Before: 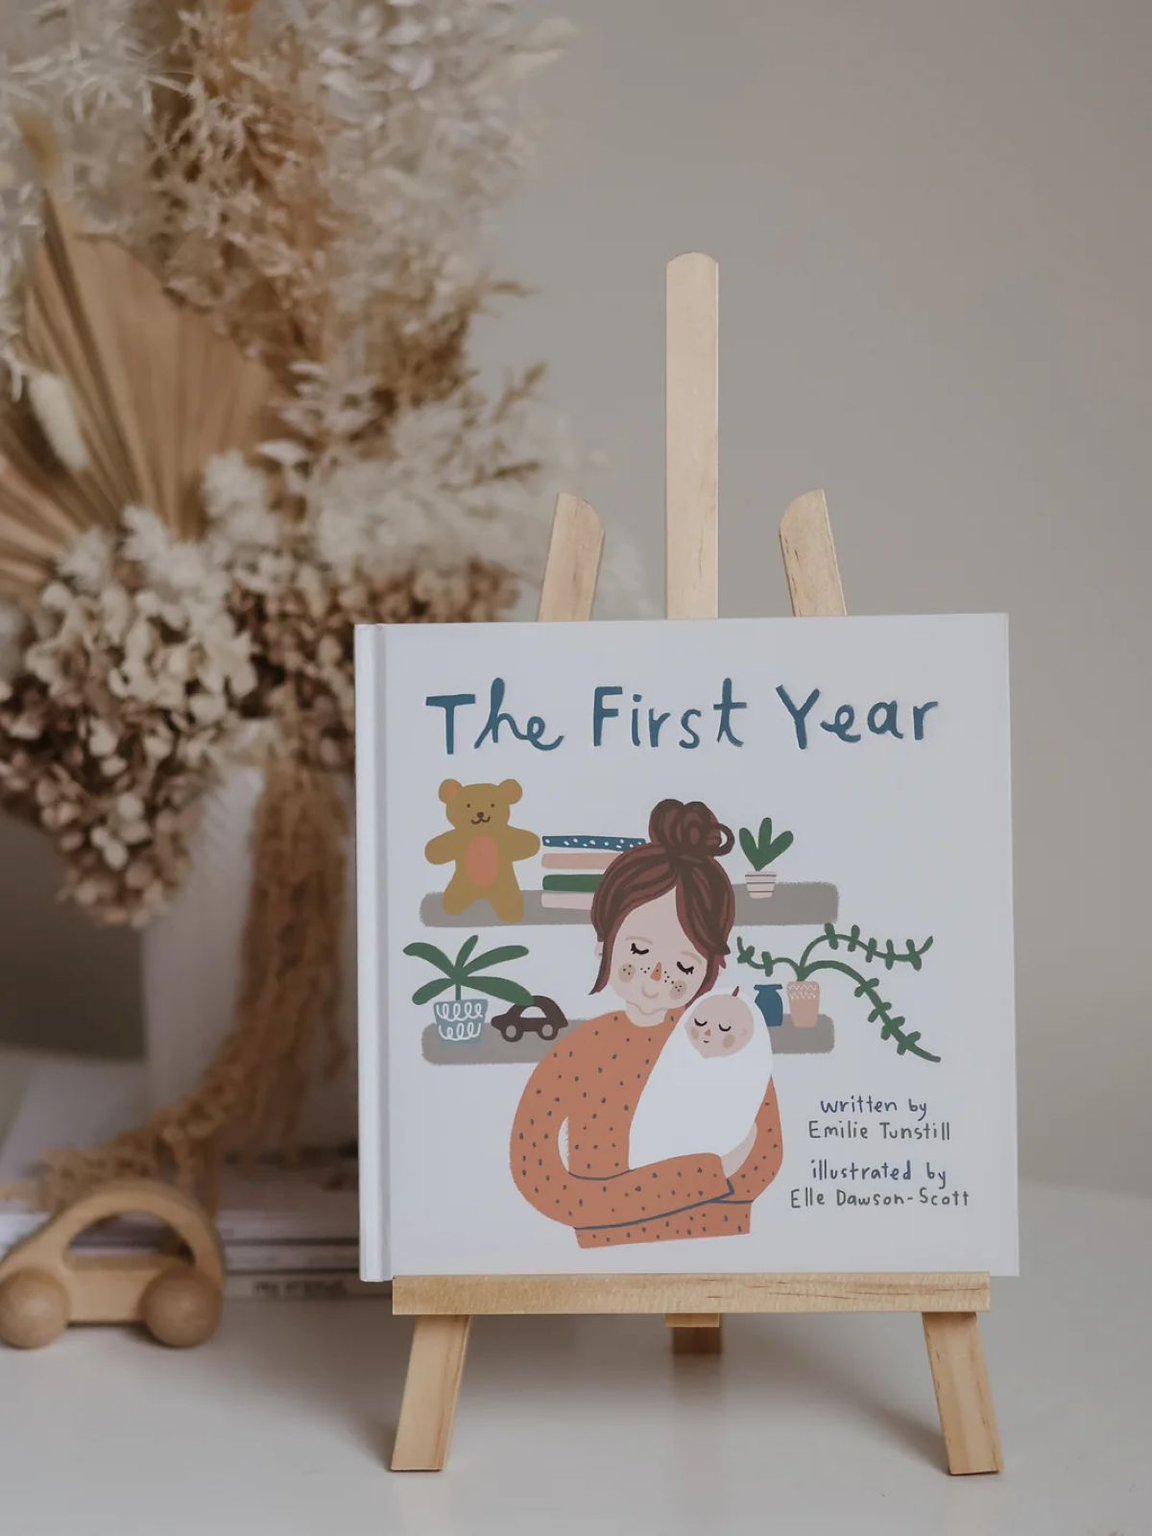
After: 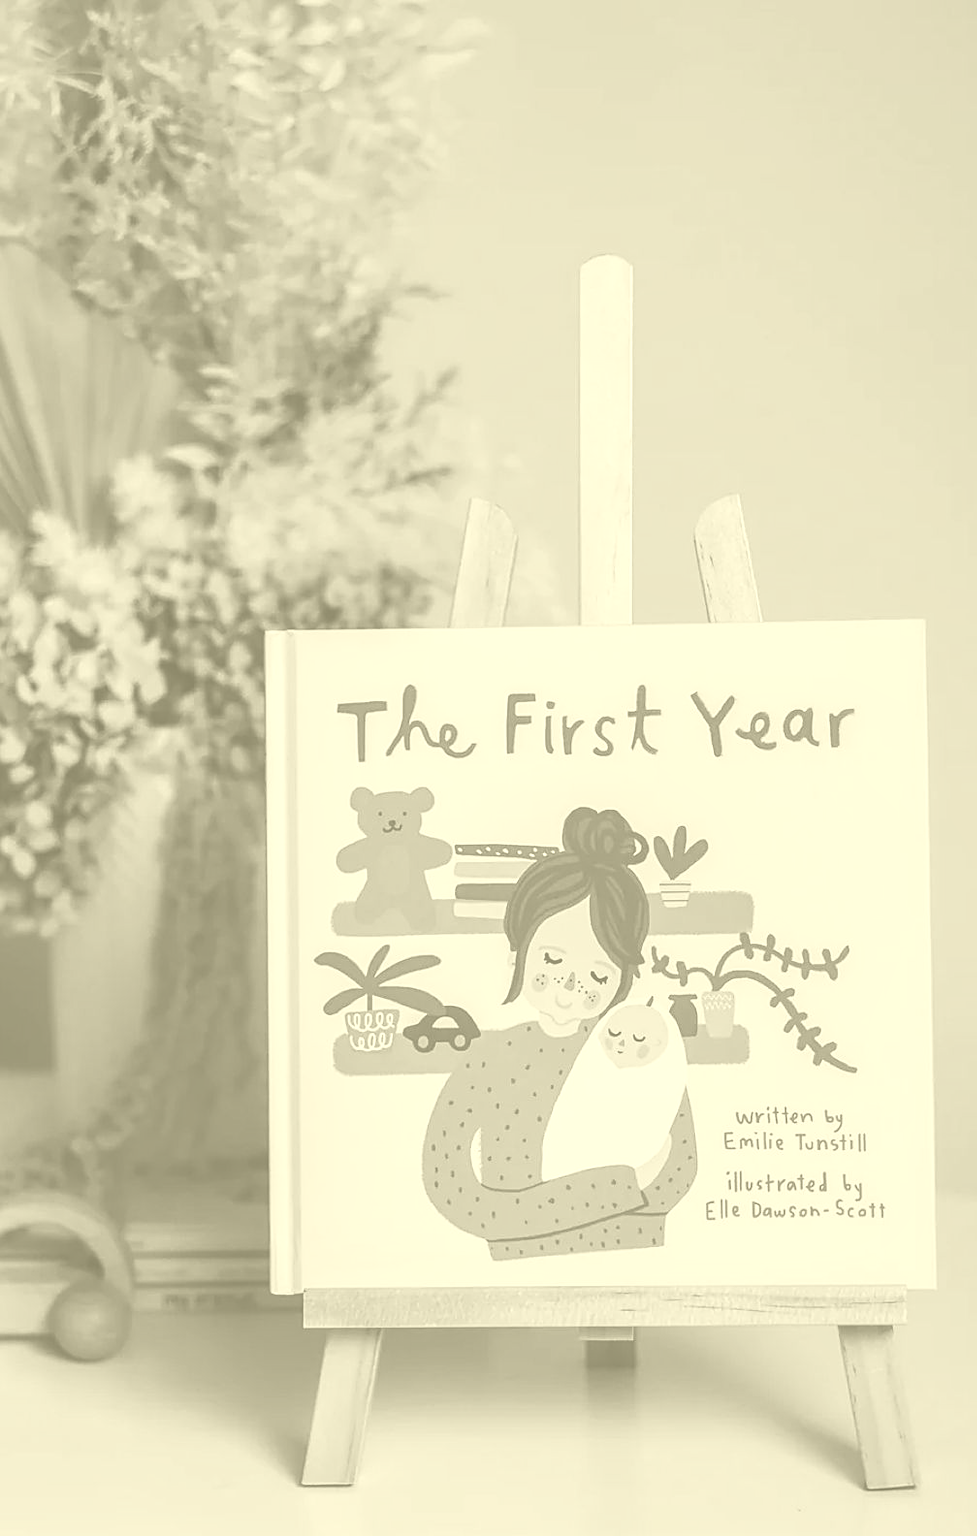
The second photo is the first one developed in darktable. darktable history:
crop: left 8.026%, right 7.374%
local contrast: on, module defaults
contrast brightness saturation: contrast 0.25, saturation -0.31
sharpen: on, module defaults
colorize: hue 43.2°, saturation 40%, version 1
